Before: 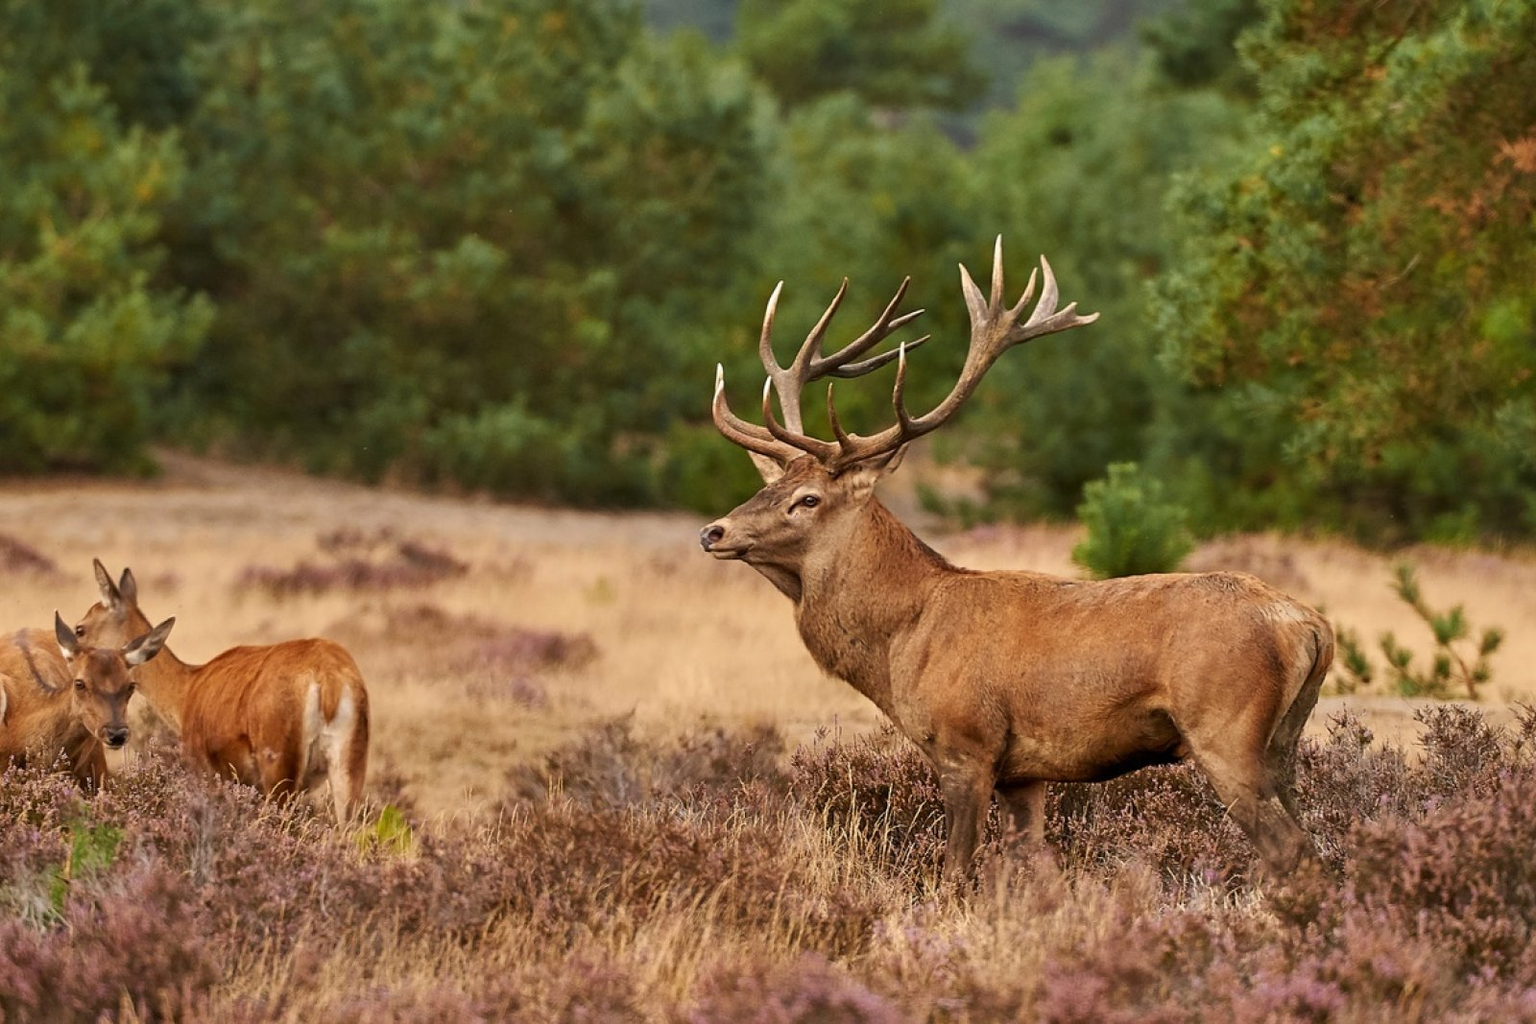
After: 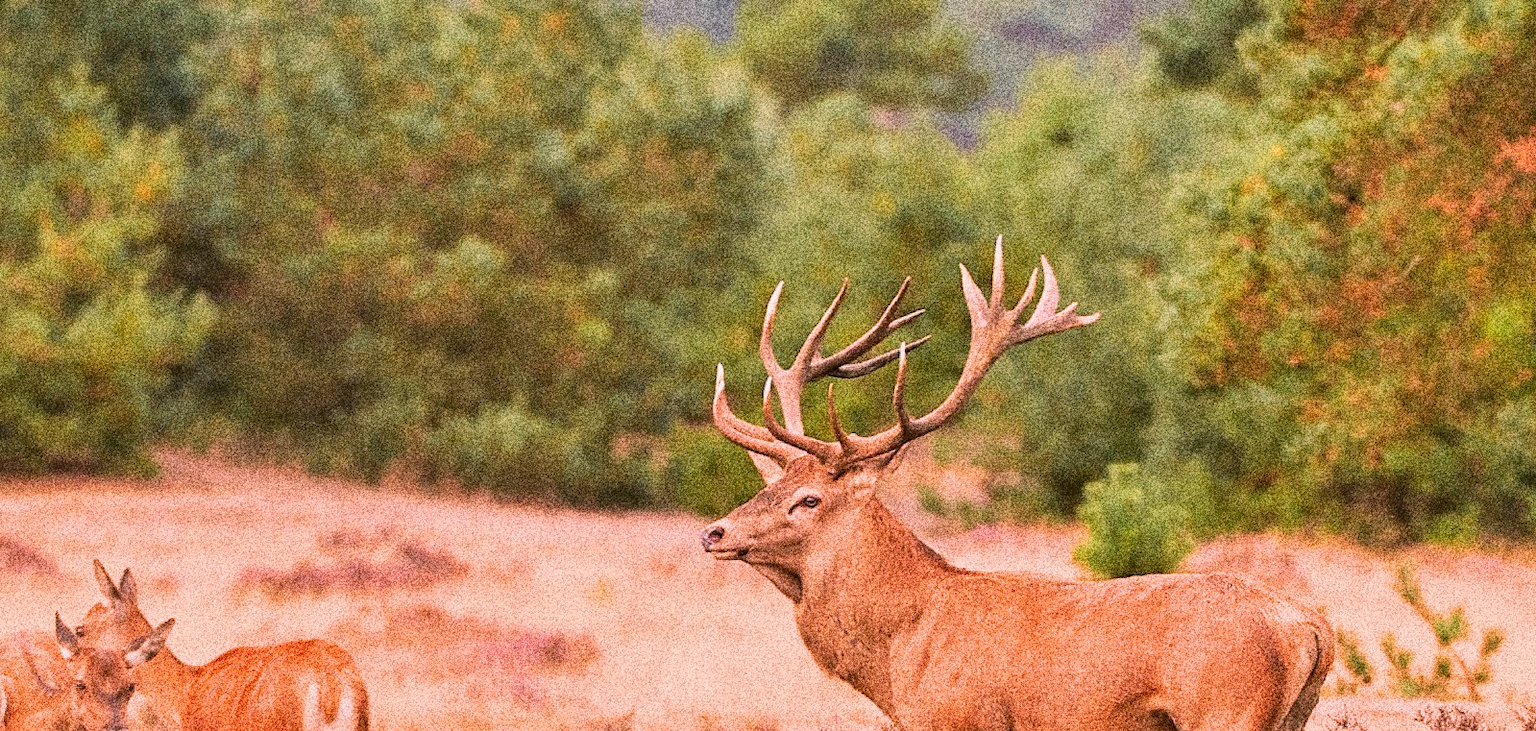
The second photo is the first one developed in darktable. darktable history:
crop: bottom 28.576%
exposure: exposure 1.2 EV, compensate highlight preservation false
grain: coarseness 30.02 ISO, strength 100%
filmic rgb: black relative exposure -7.48 EV, white relative exposure 4.83 EV, hardness 3.4, color science v6 (2022)
white balance: red 1.188, blue 1.11
